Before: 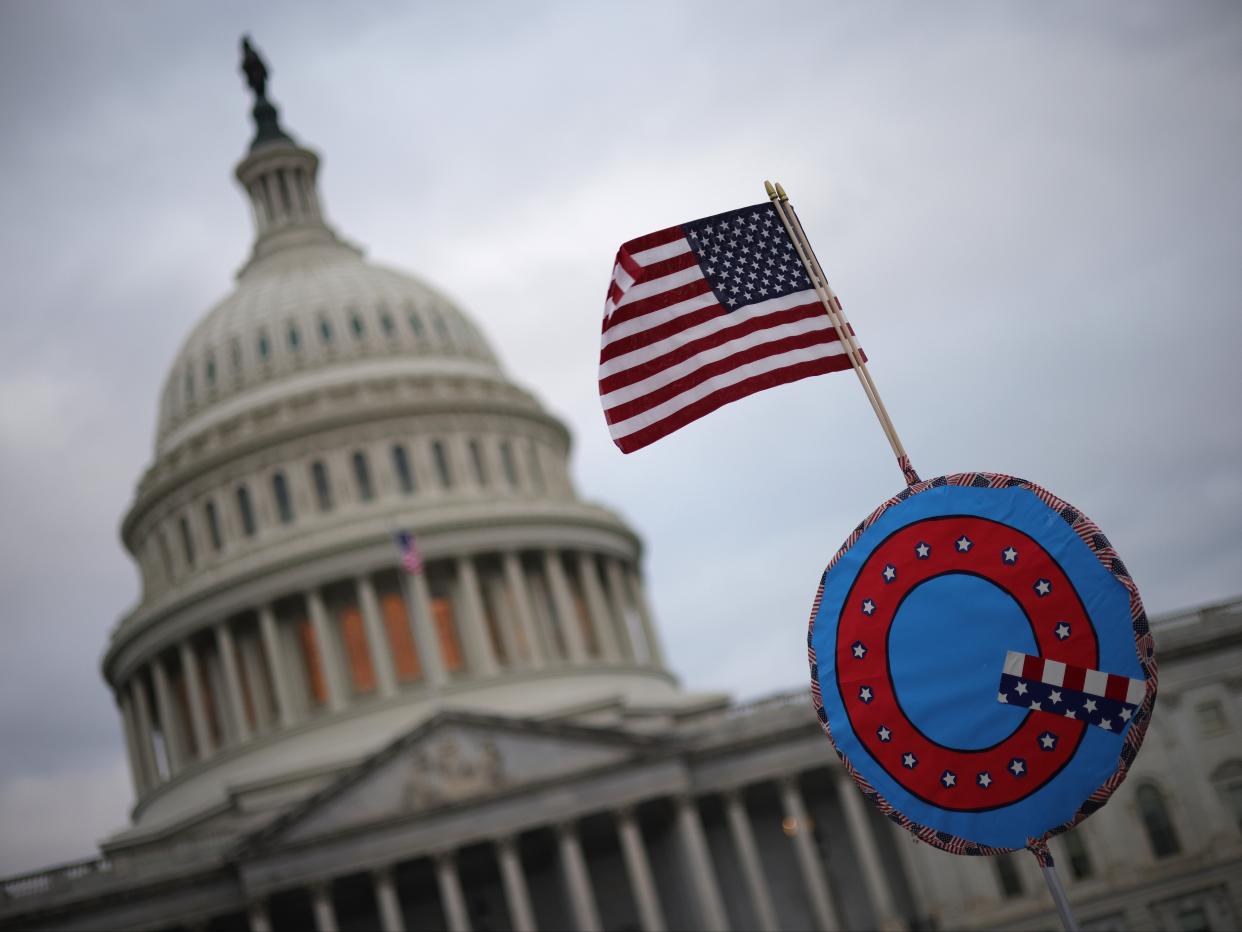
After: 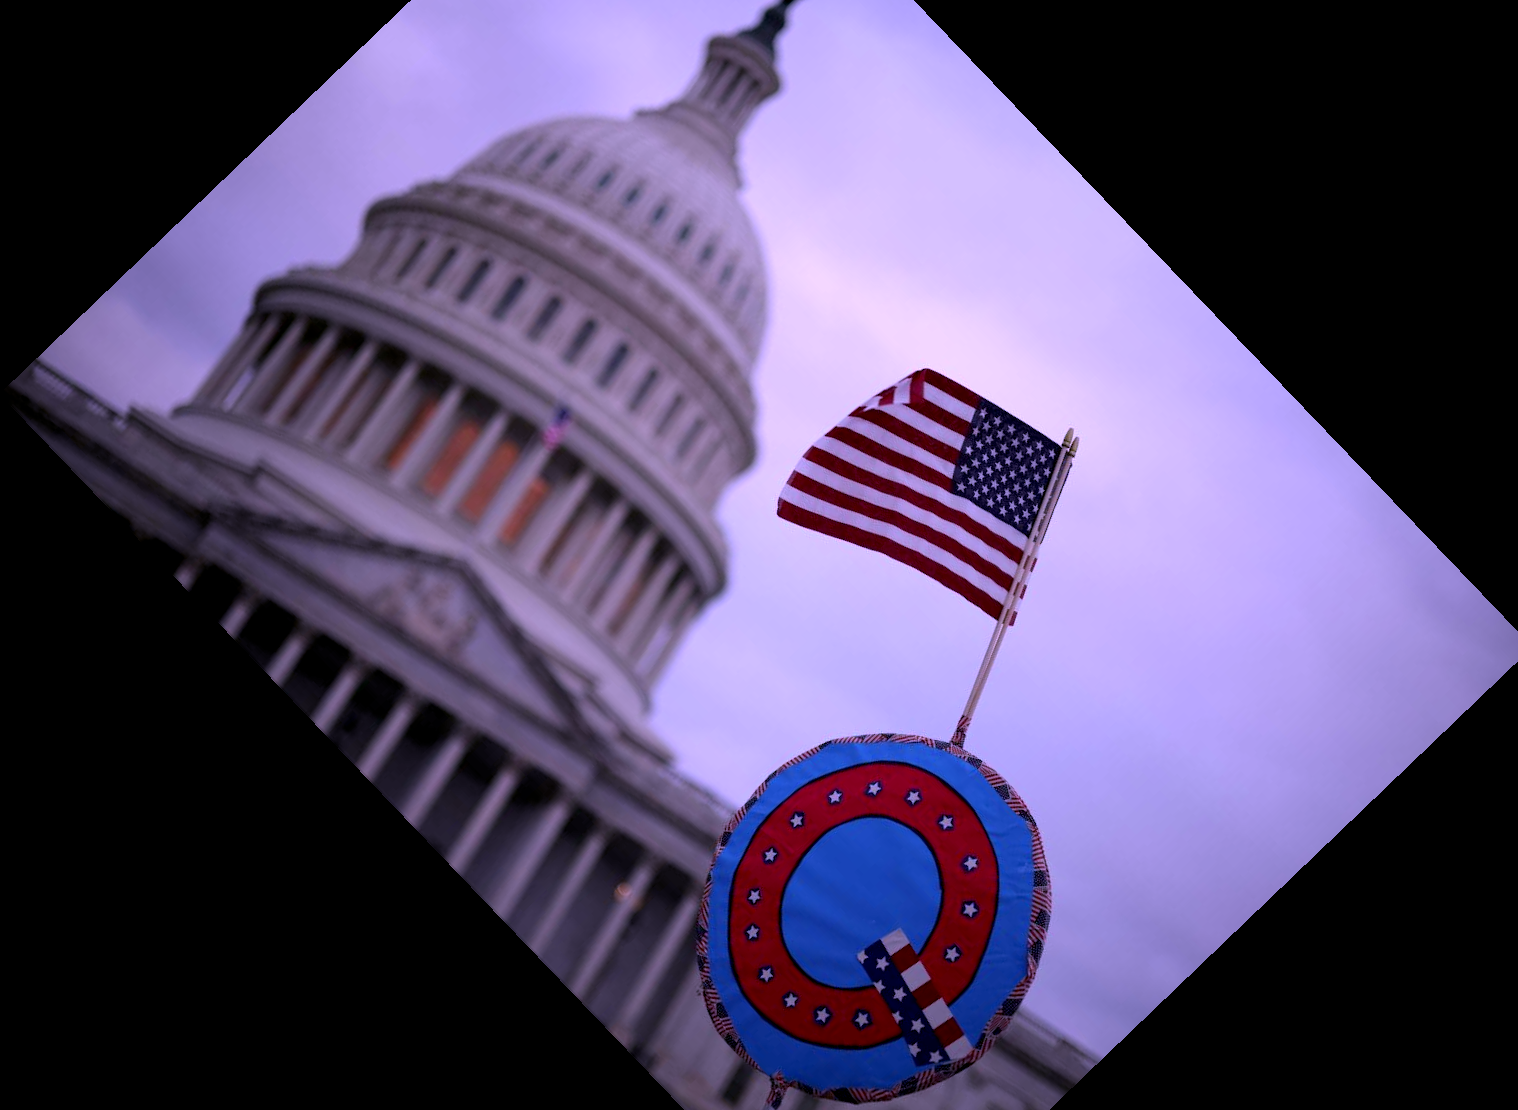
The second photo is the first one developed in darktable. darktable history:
crop and rotate: angle -46.26°, top 16.234%, right 0.912%, bottom 11.704%
exposure: black level correction 0.006, exposure -0.226 EV, compensate highlight preservation false
color calibration: output R [1.107, -0.012, -0.003, 0], output B [0, 0, 1.308, 0], illuminant custom, x 0.389, y 0.387, temperature 3838.64 K
